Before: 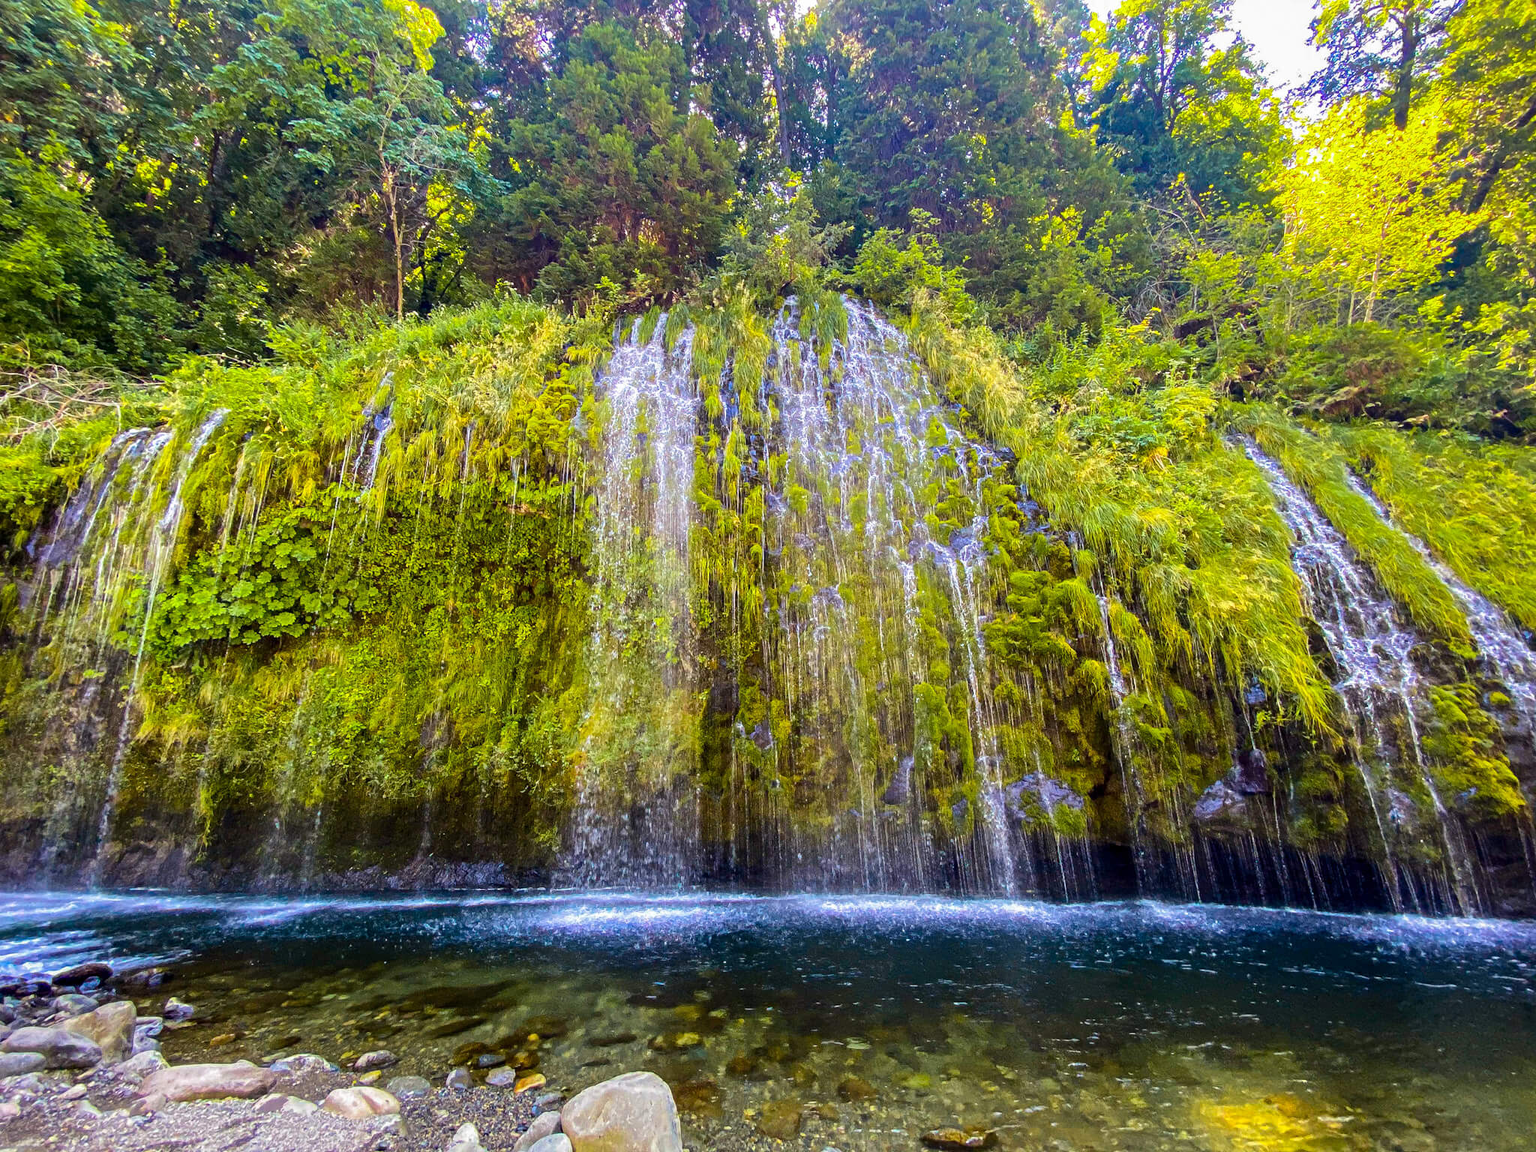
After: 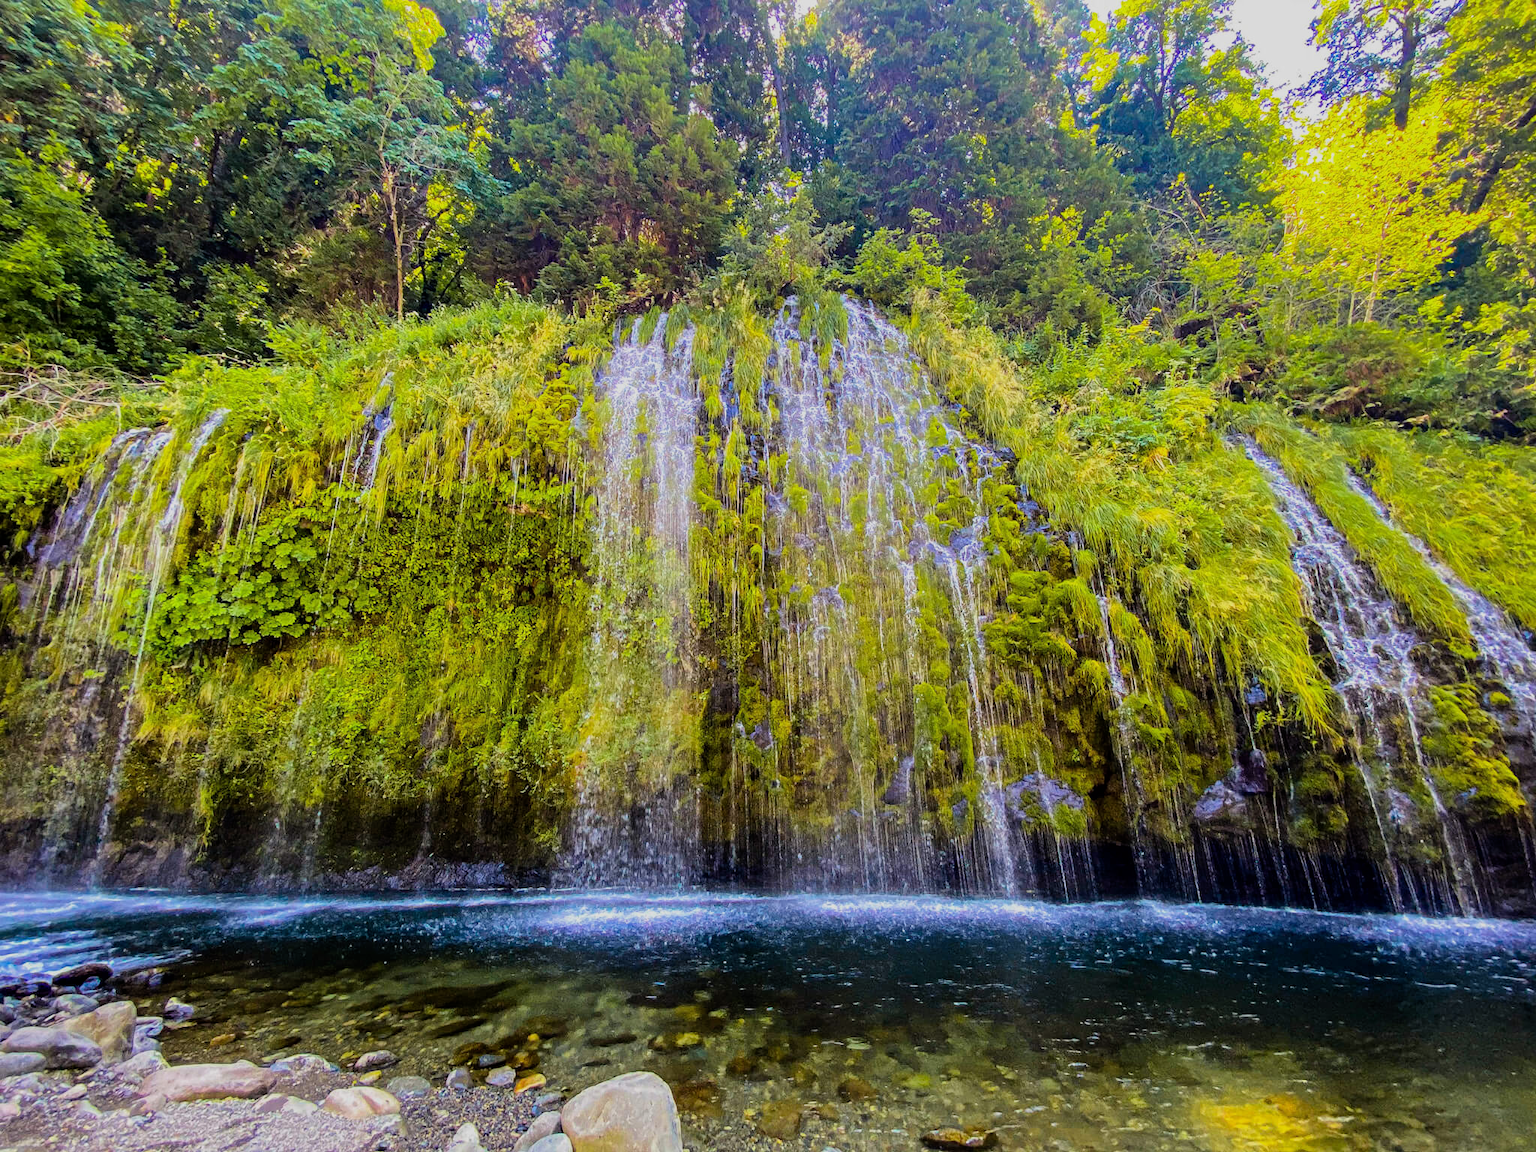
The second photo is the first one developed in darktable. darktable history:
filmic rgb: black relative exposure -8.02 EV, white relative exposure 3.85 EV, hardness 4.3, color science v6 (2022)
